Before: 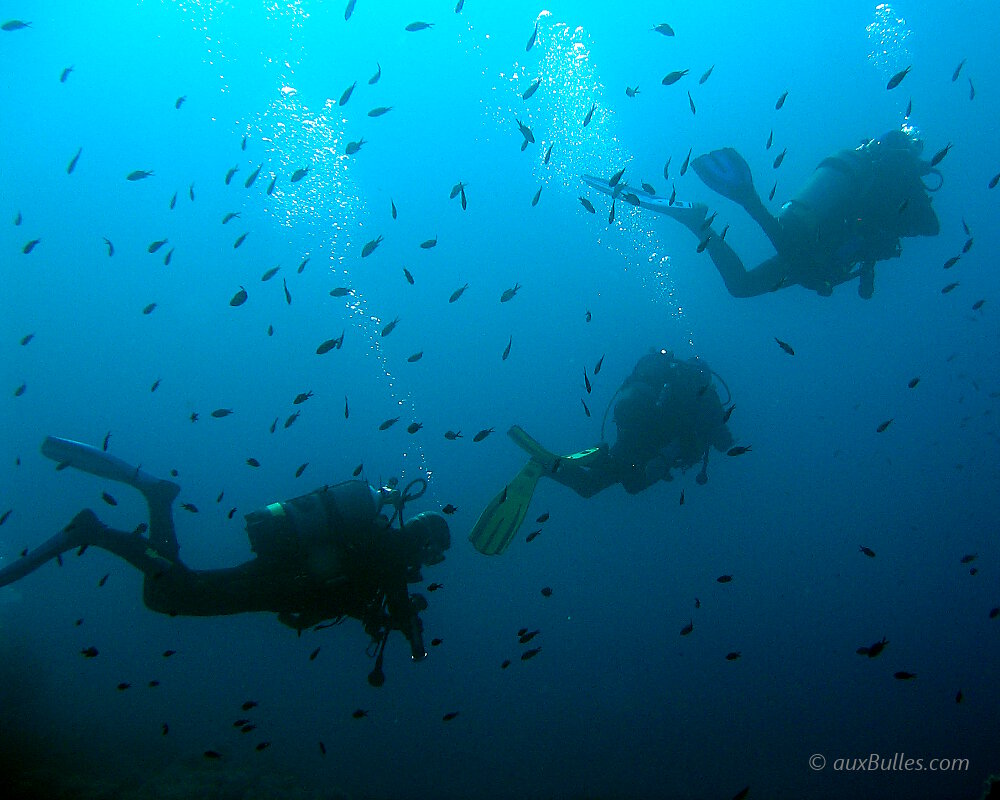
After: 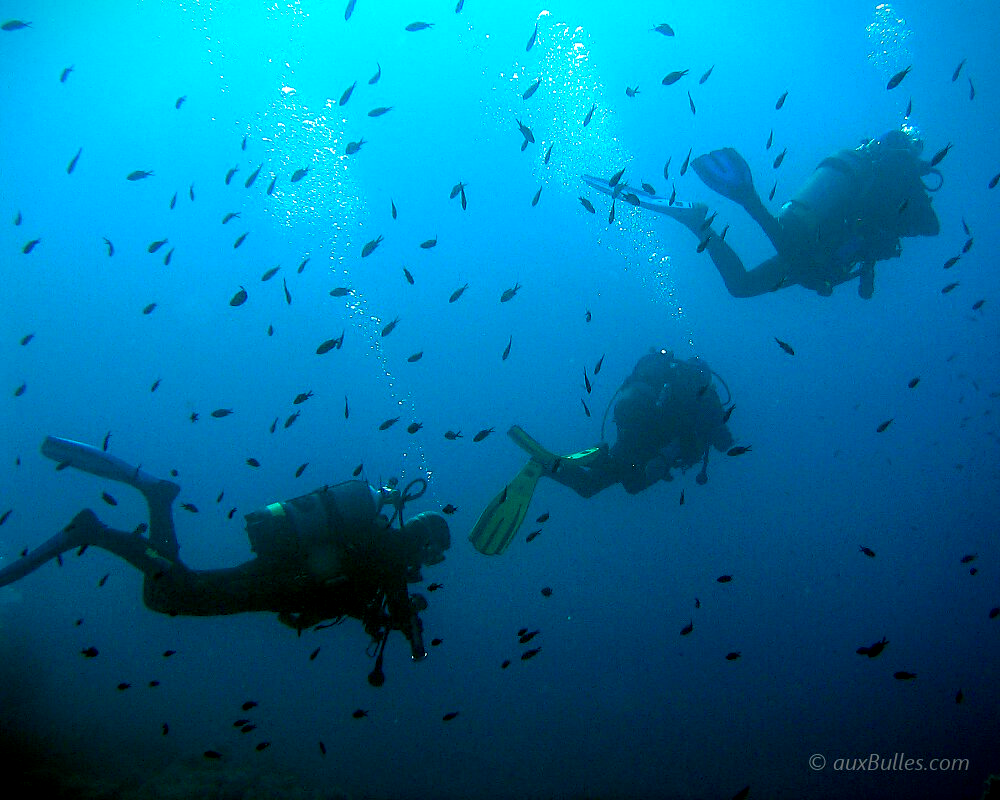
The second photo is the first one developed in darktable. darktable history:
local contrast: highlights 99%, shadows 86%, detail 160%, midtone range 0.2
vignetting: fall-off start 97.23%, saturation -0.024, center (-0.033, -0.042), width/height ratio 1.179, unbound false
color balance rgb: linear chroma grading › global chroma 33.4%
